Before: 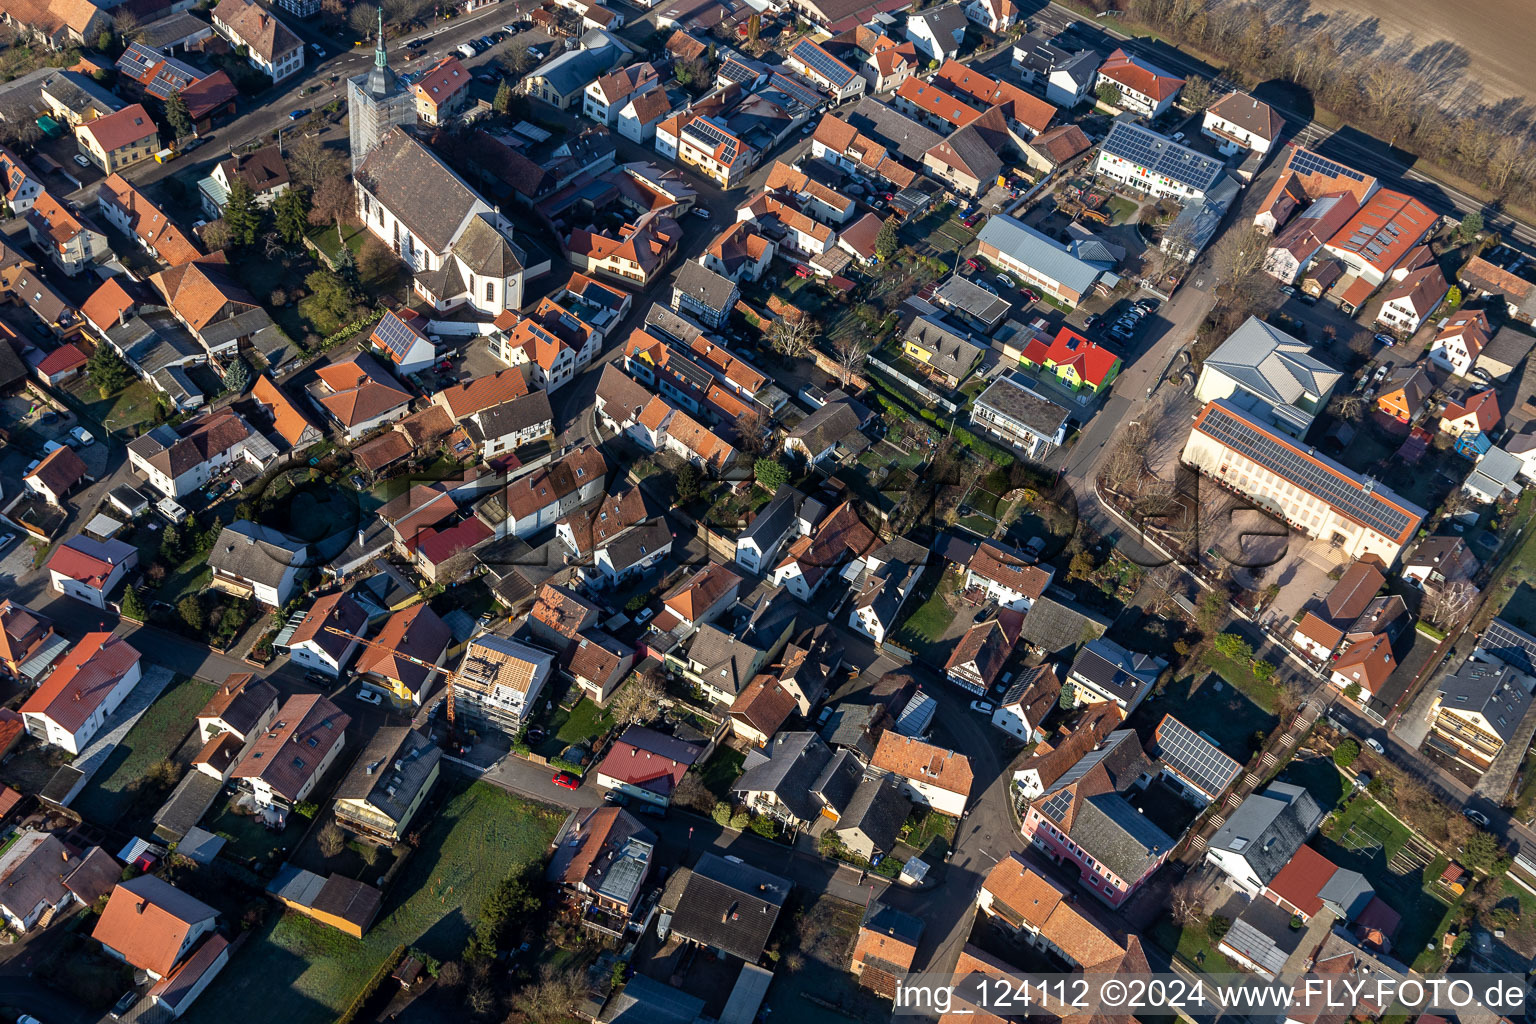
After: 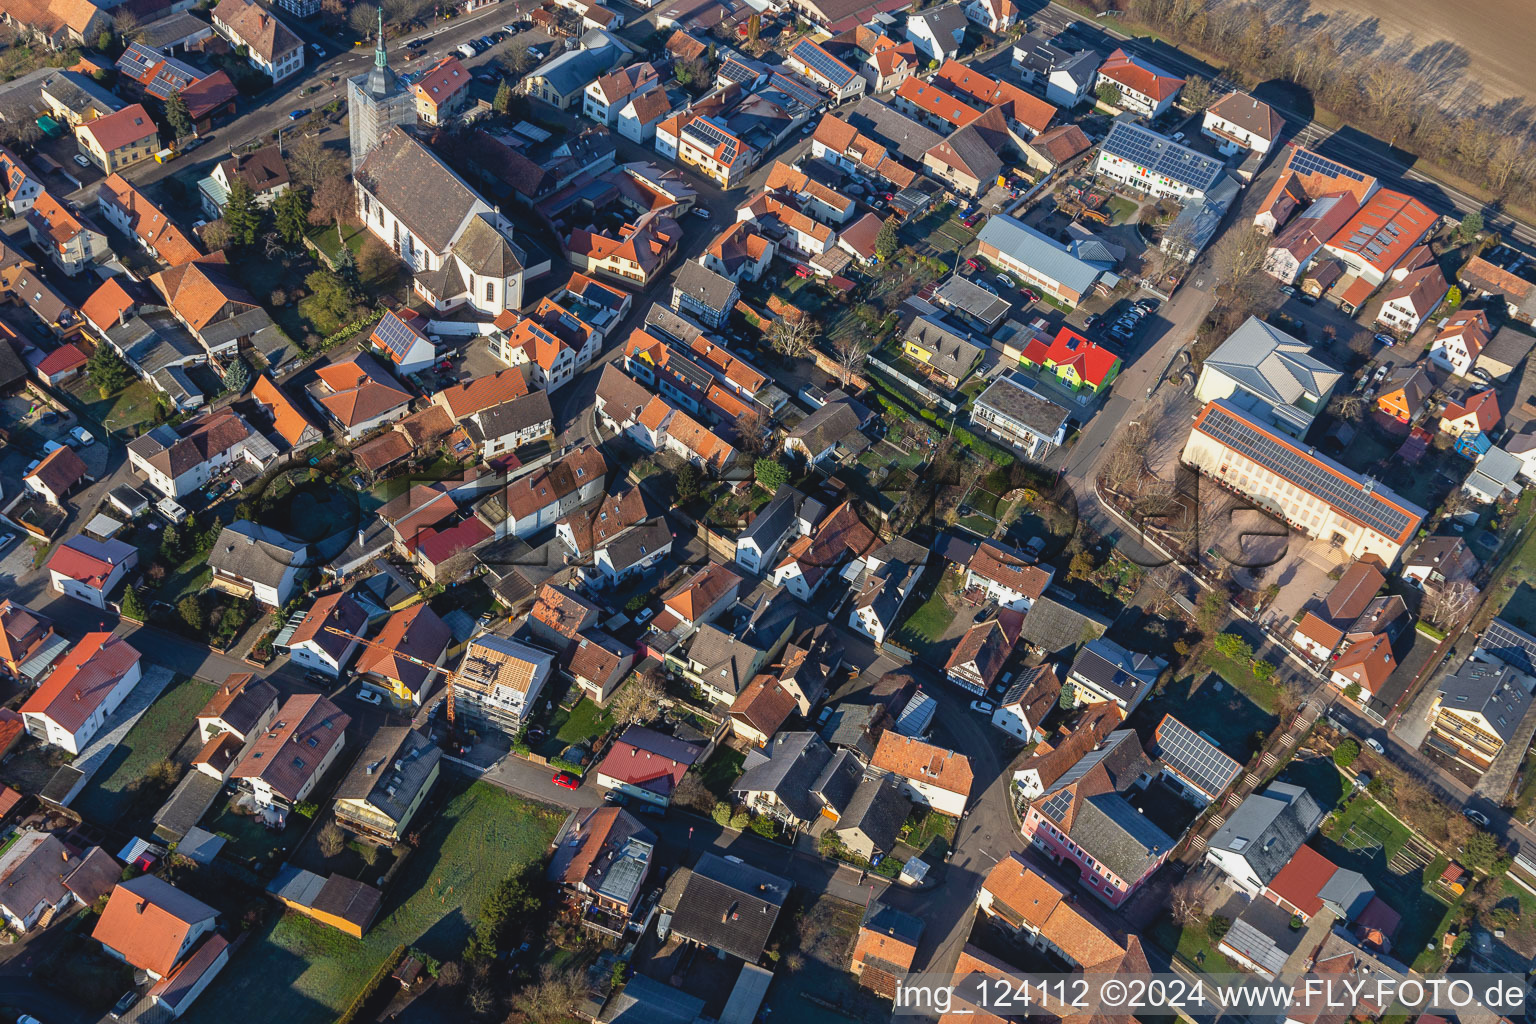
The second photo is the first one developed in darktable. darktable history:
exposure: compensate highlight preservation false
contrast brightness saturation: contrast -0.105, brightness 0.042, saturation 0.084
